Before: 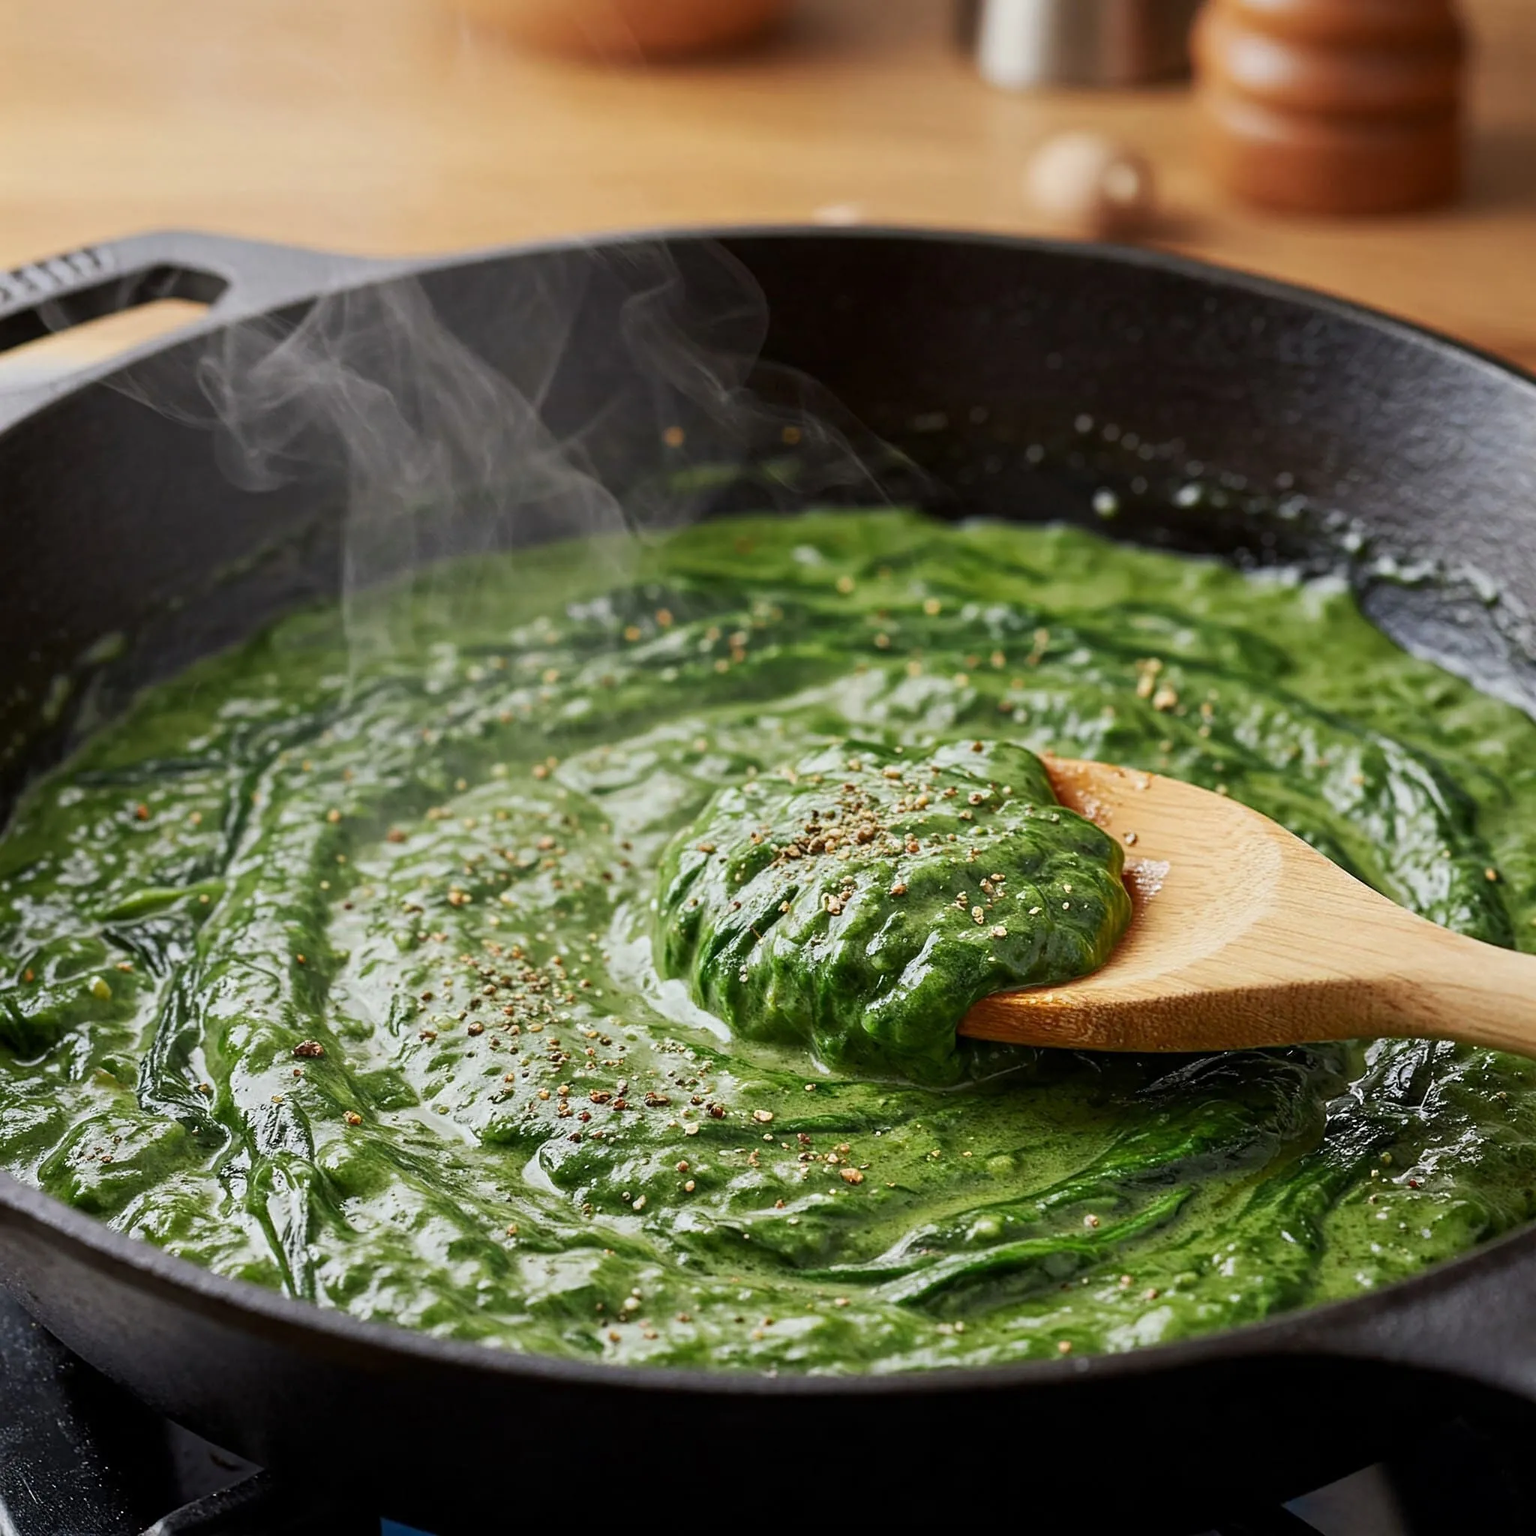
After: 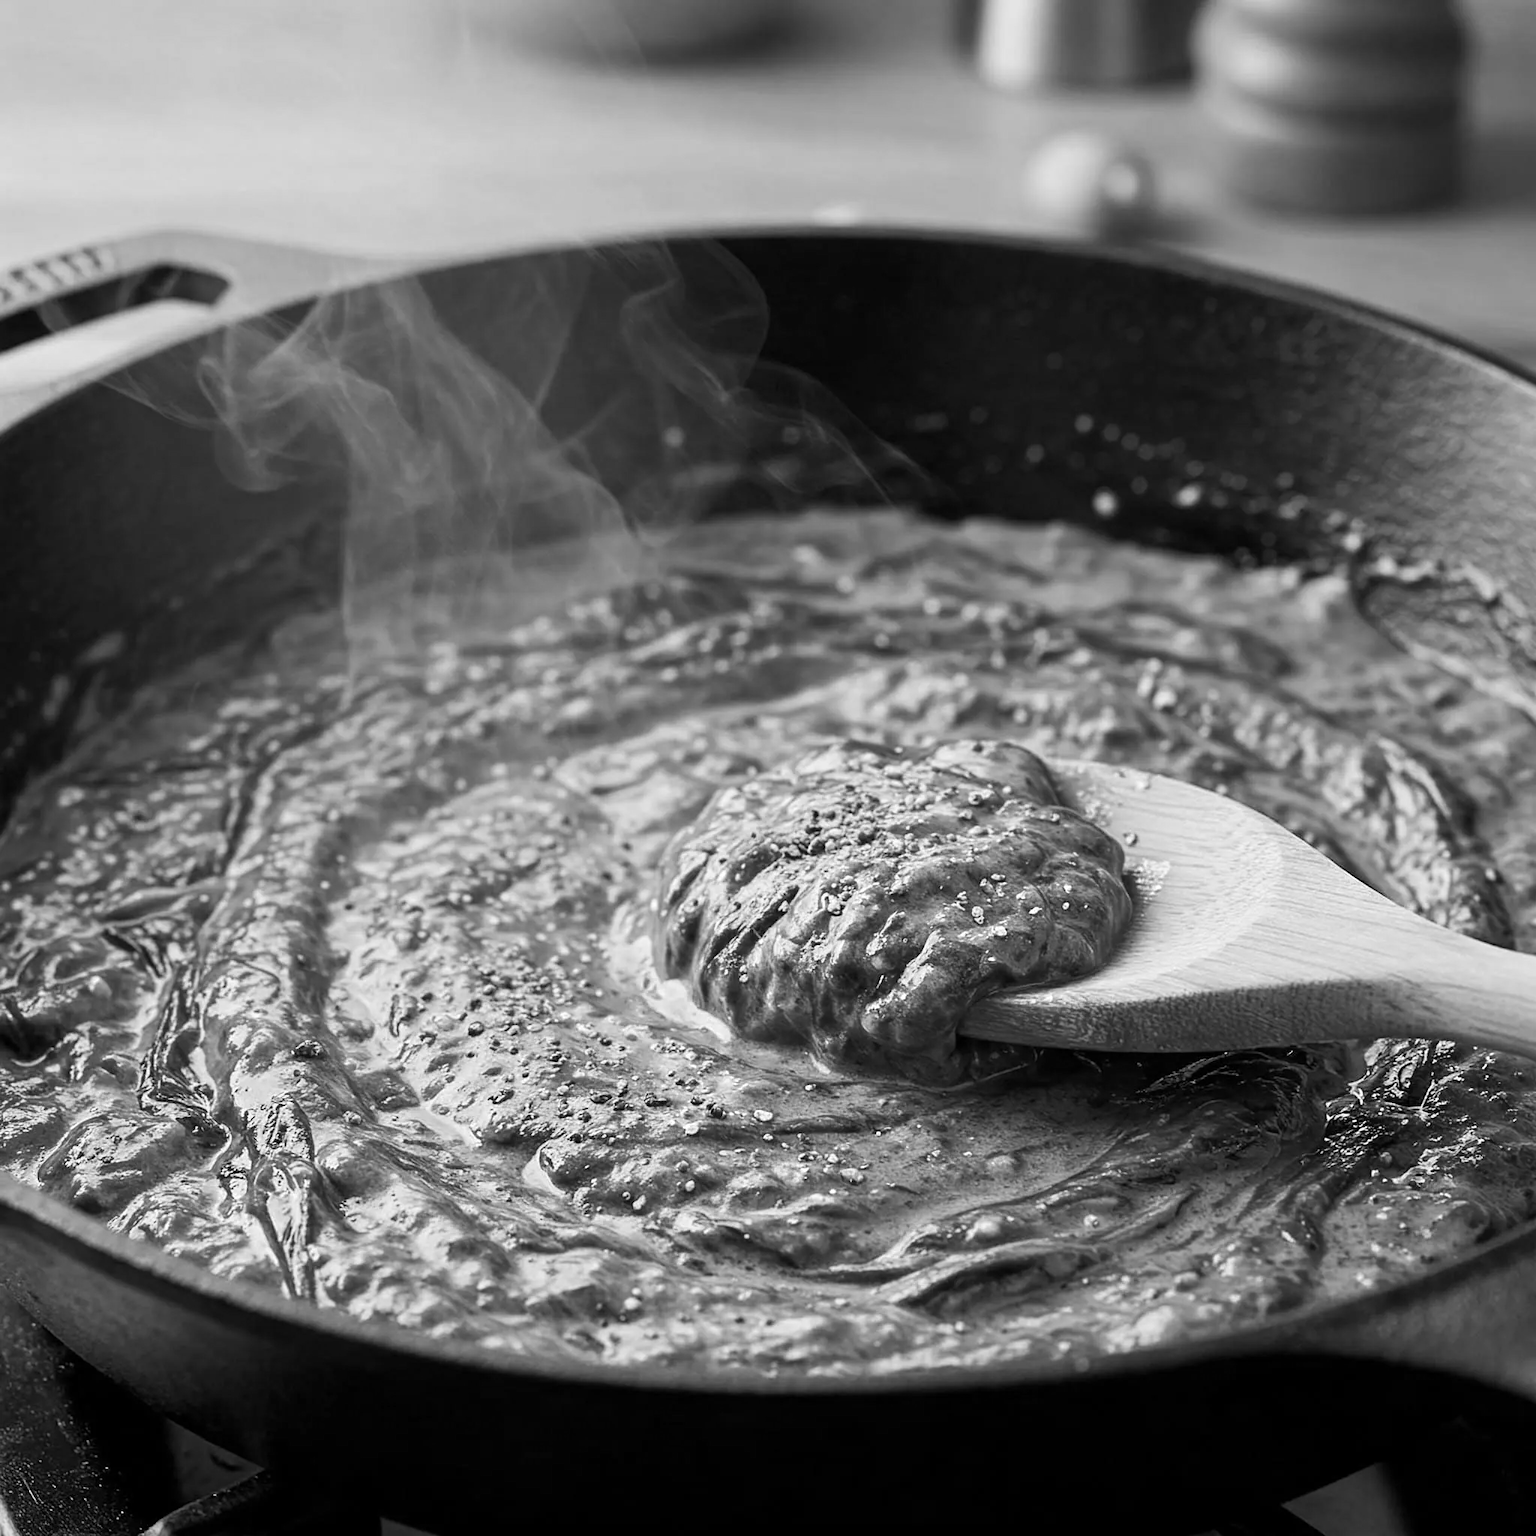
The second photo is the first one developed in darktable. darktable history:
exposure: exposure 0.236 EV, compensate highlight preservation false
monochrome: a 32, b 64, size 2.3
white balance: red 0.978, blue 0.999
